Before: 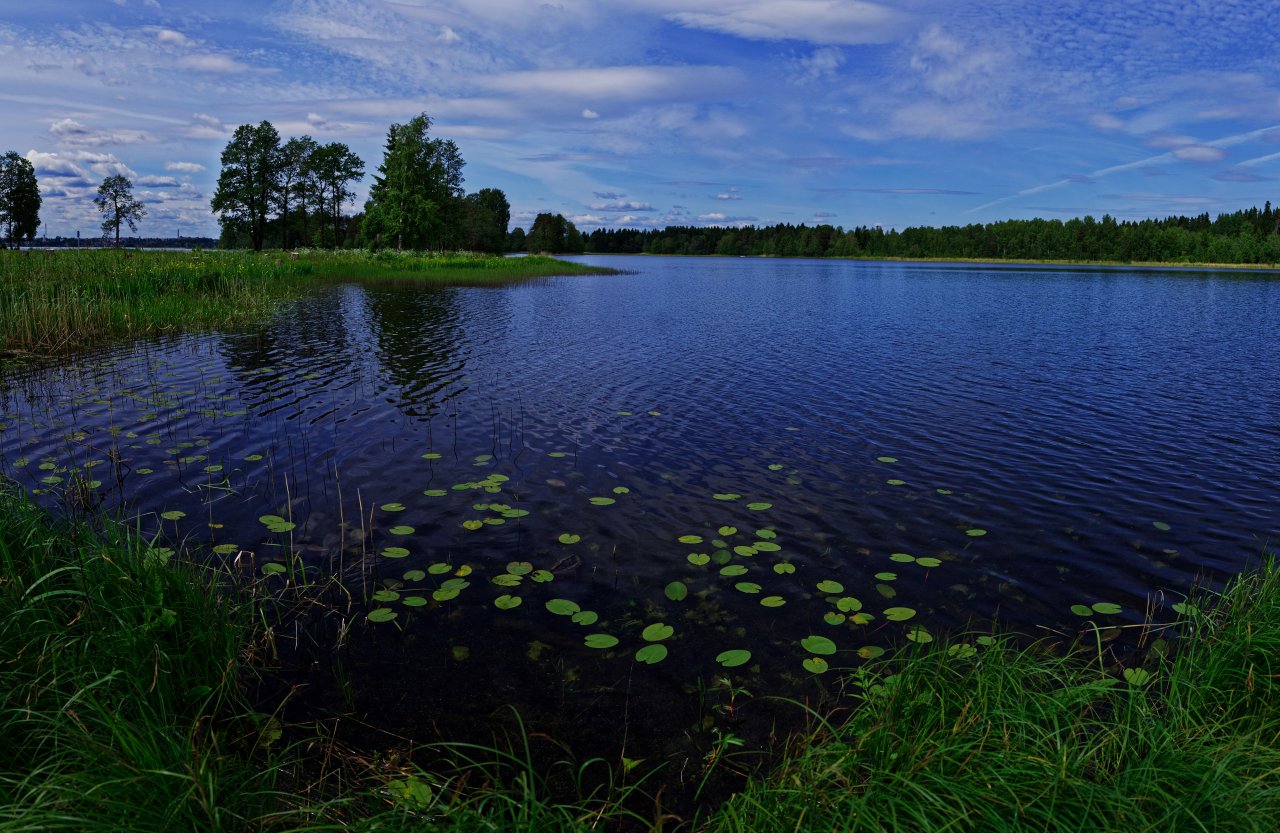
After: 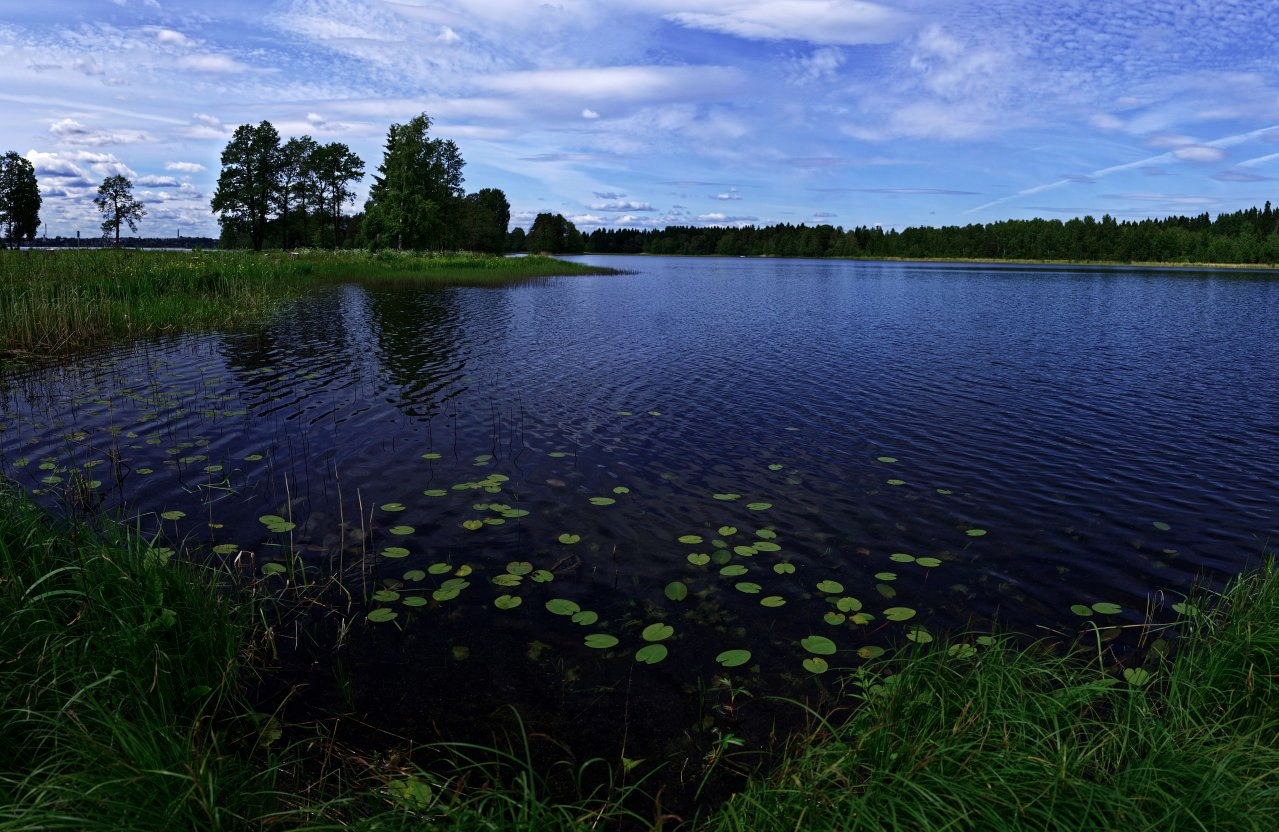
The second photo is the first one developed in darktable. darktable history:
contrast brightness saturation: contrast 0.108, saturation -0.169
tone equalizer: -8 EV 0.001 EV, -7 EV -0.002 EV, -6 EV 0.003 EV, -5 EV -0.021 EV, -4 EV -0.137 EV, -3 EV -0.151 EV, -2 EV 0.22 EV, -1 EV 0.721 EV, +0 EV 0.468 EV
